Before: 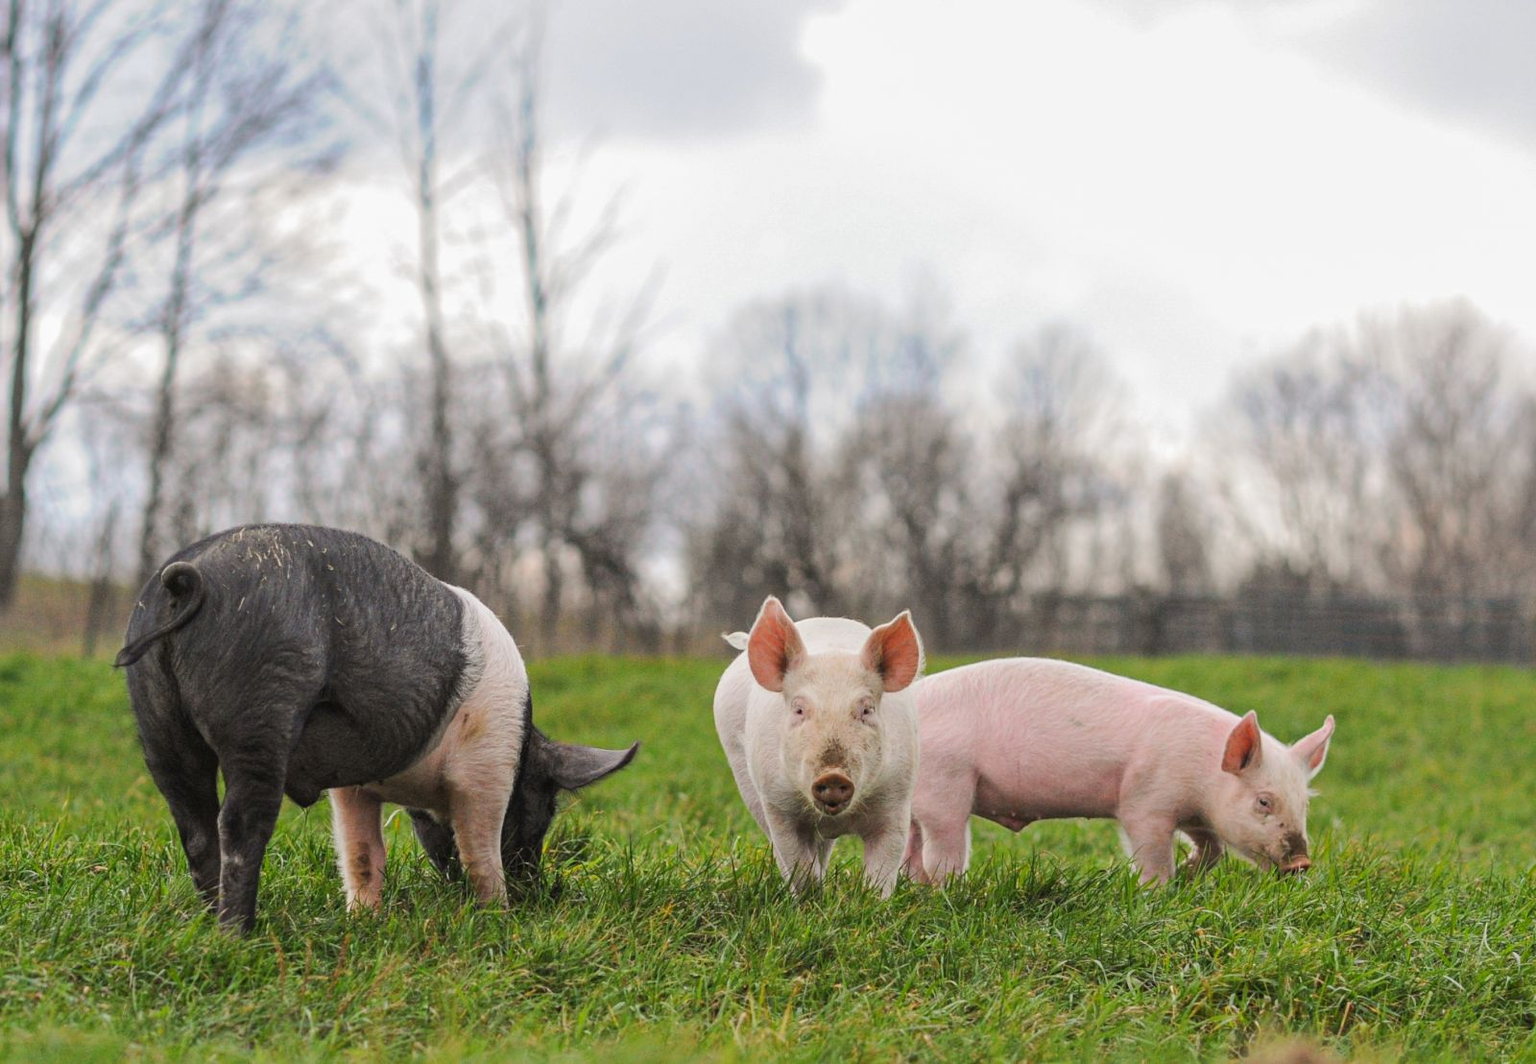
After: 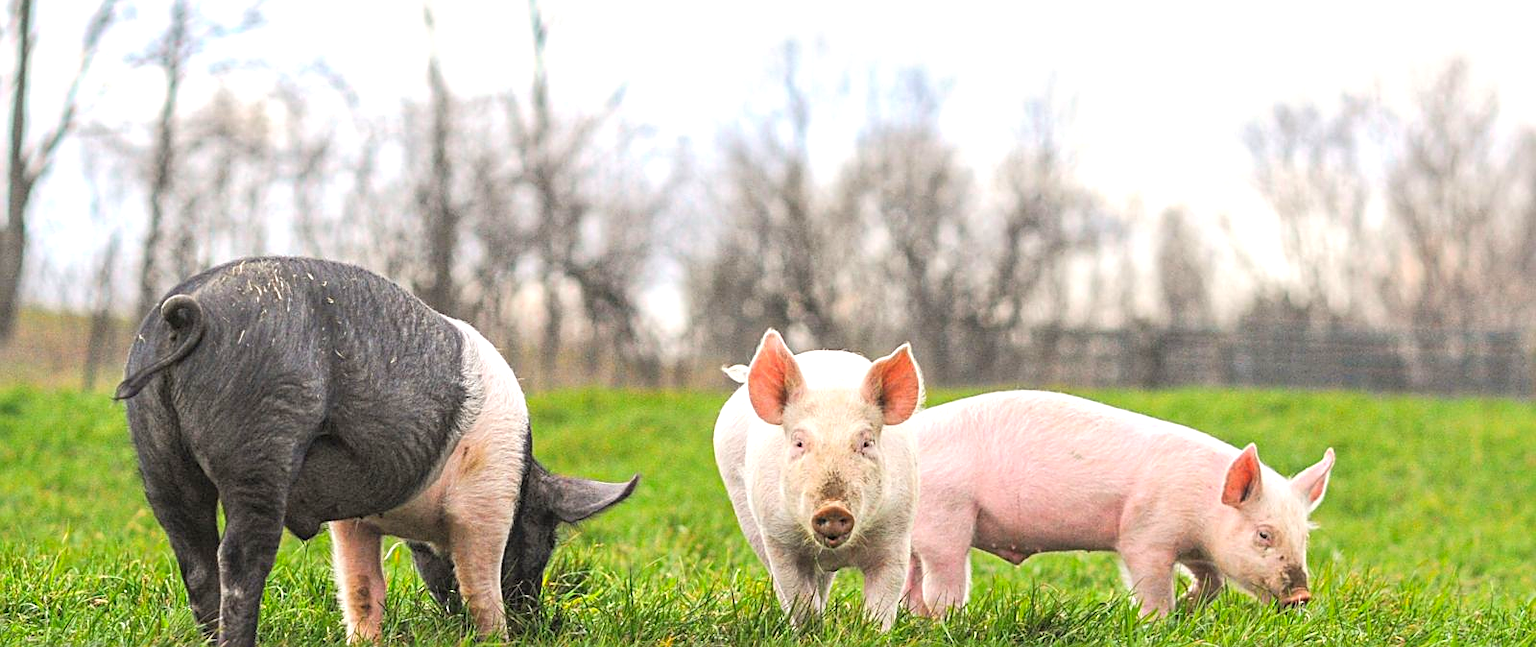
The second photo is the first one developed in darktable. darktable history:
exposure: black level correction 0, exposure 0.7 EV, compensate highlight preservation false
contrast brightness saturation: brightness 0.09, saturation 0.193
color correction: highlights b* 0.042, saturation 0.993
local contrast: highlights 105%, shadows 97%, detail 120%, midtone range 0.2
crop and rotate: top 25.169%, bottom 13.943%
sharpen: on, module defaults
